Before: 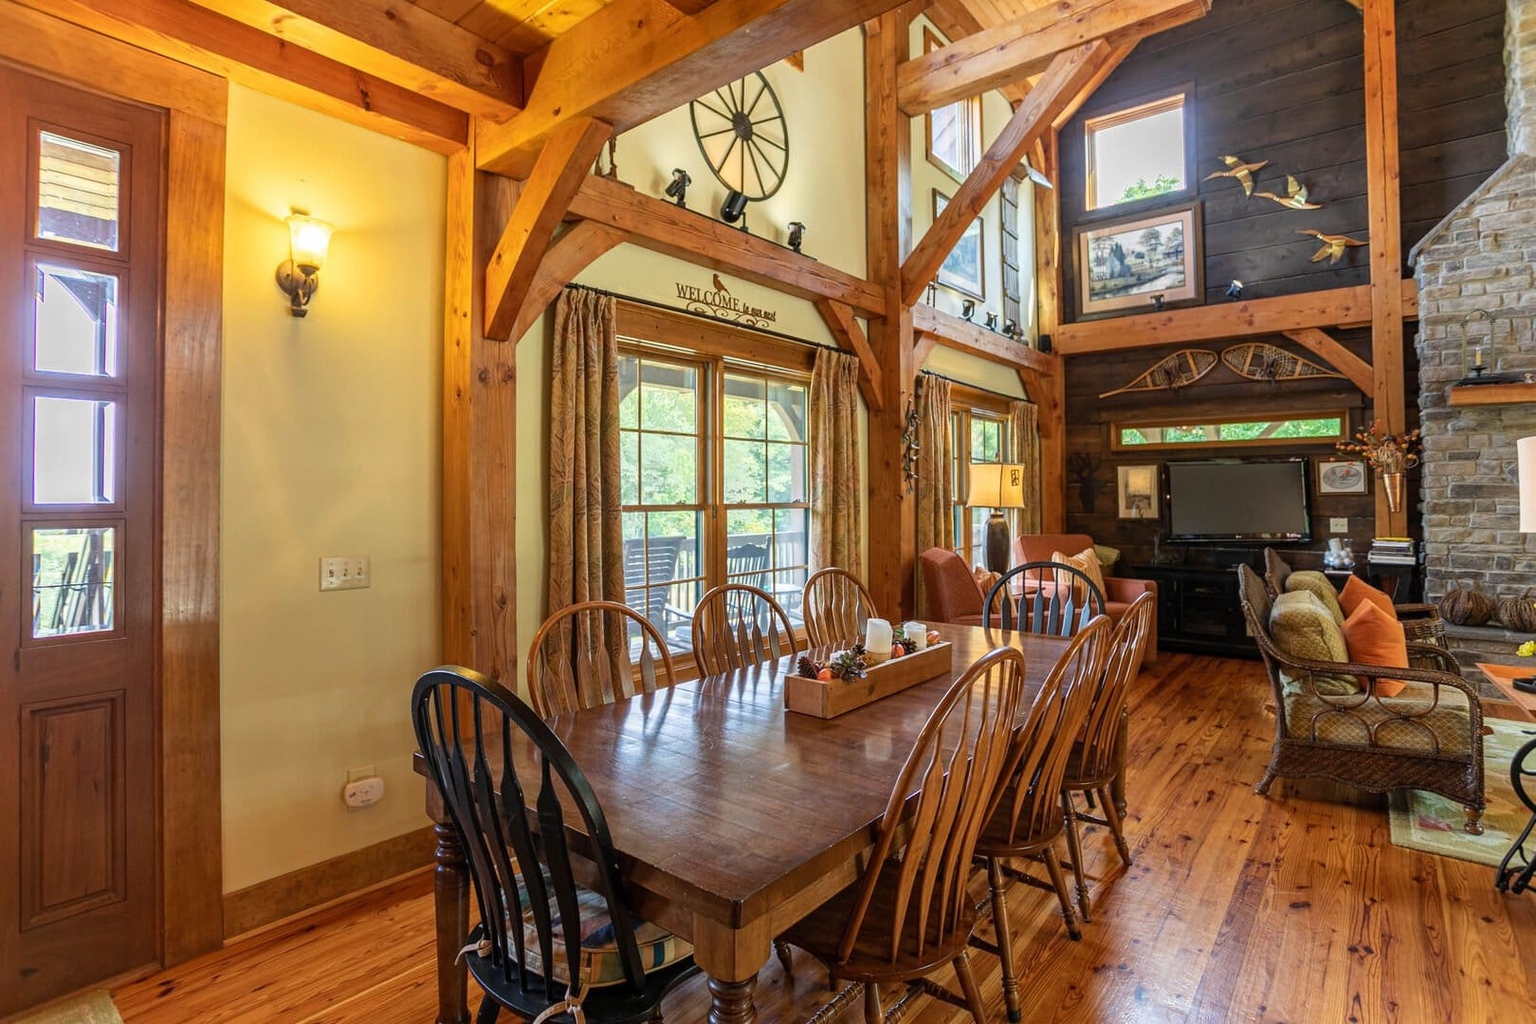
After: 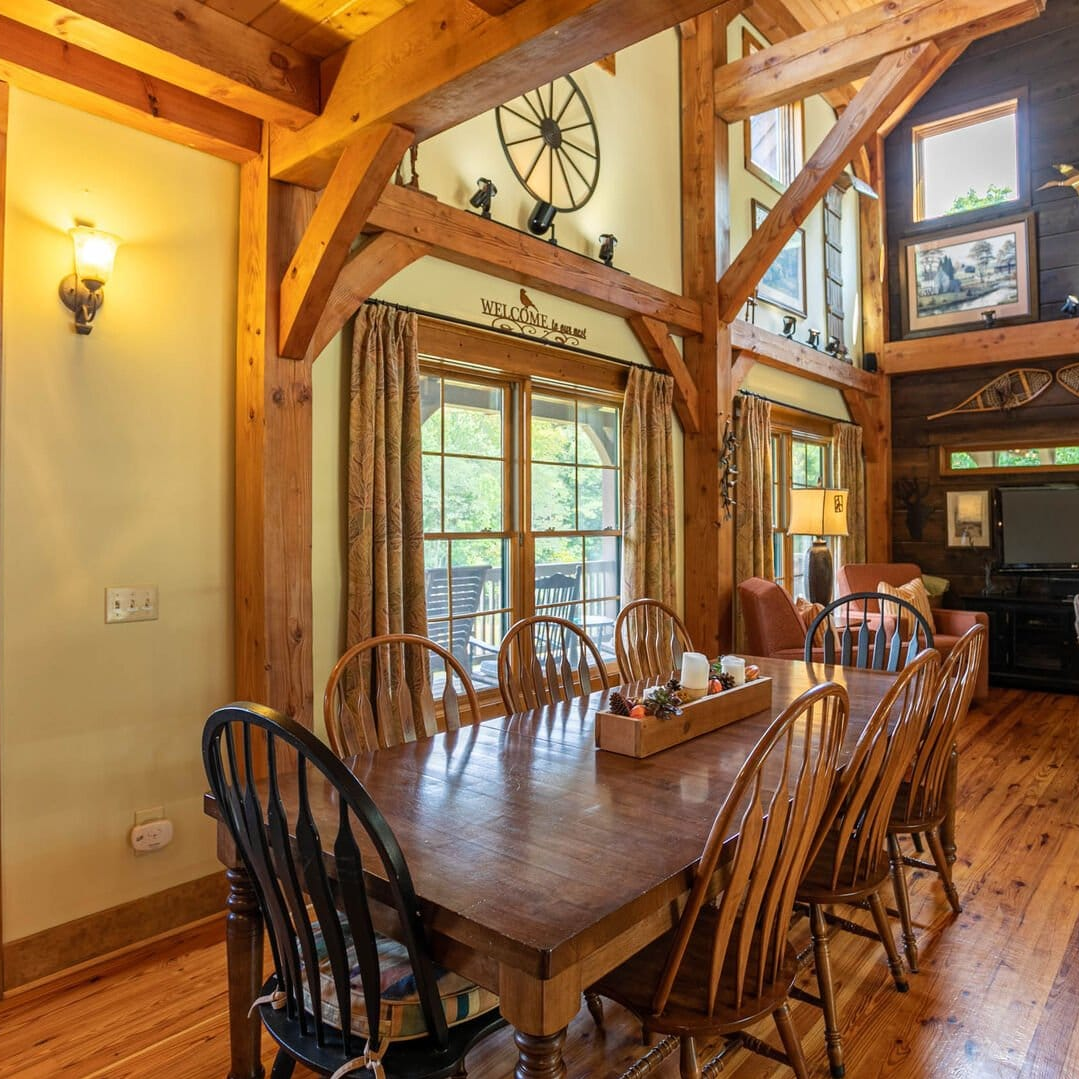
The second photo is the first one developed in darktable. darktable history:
crop and rotate: left 14.327%, right 19.009%
